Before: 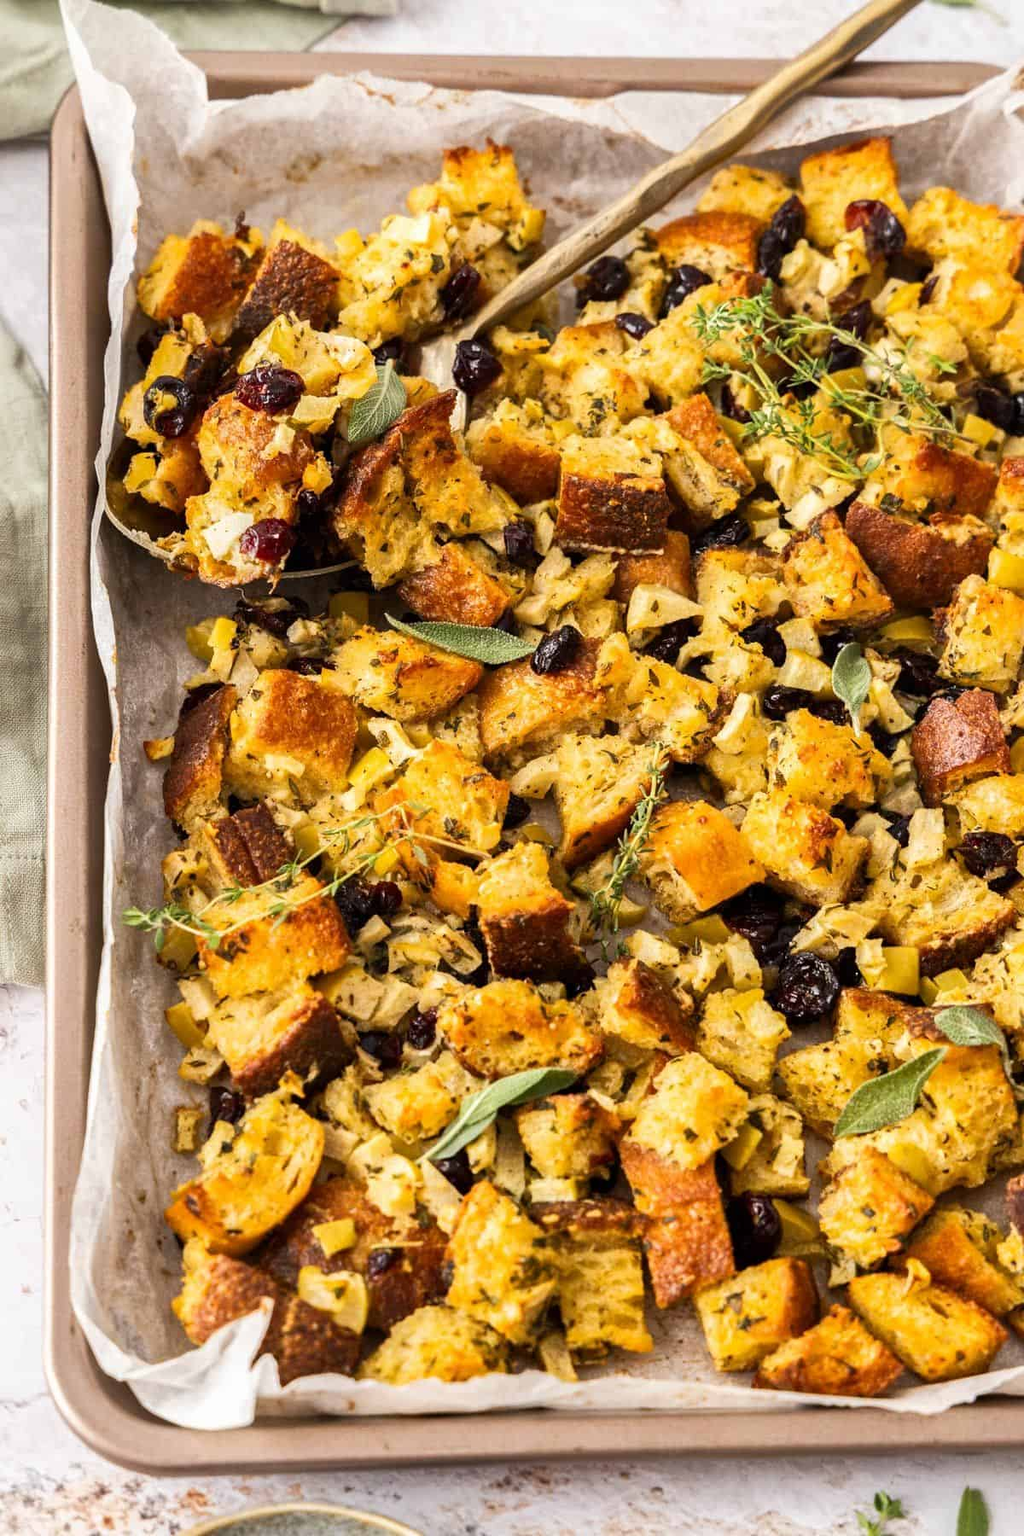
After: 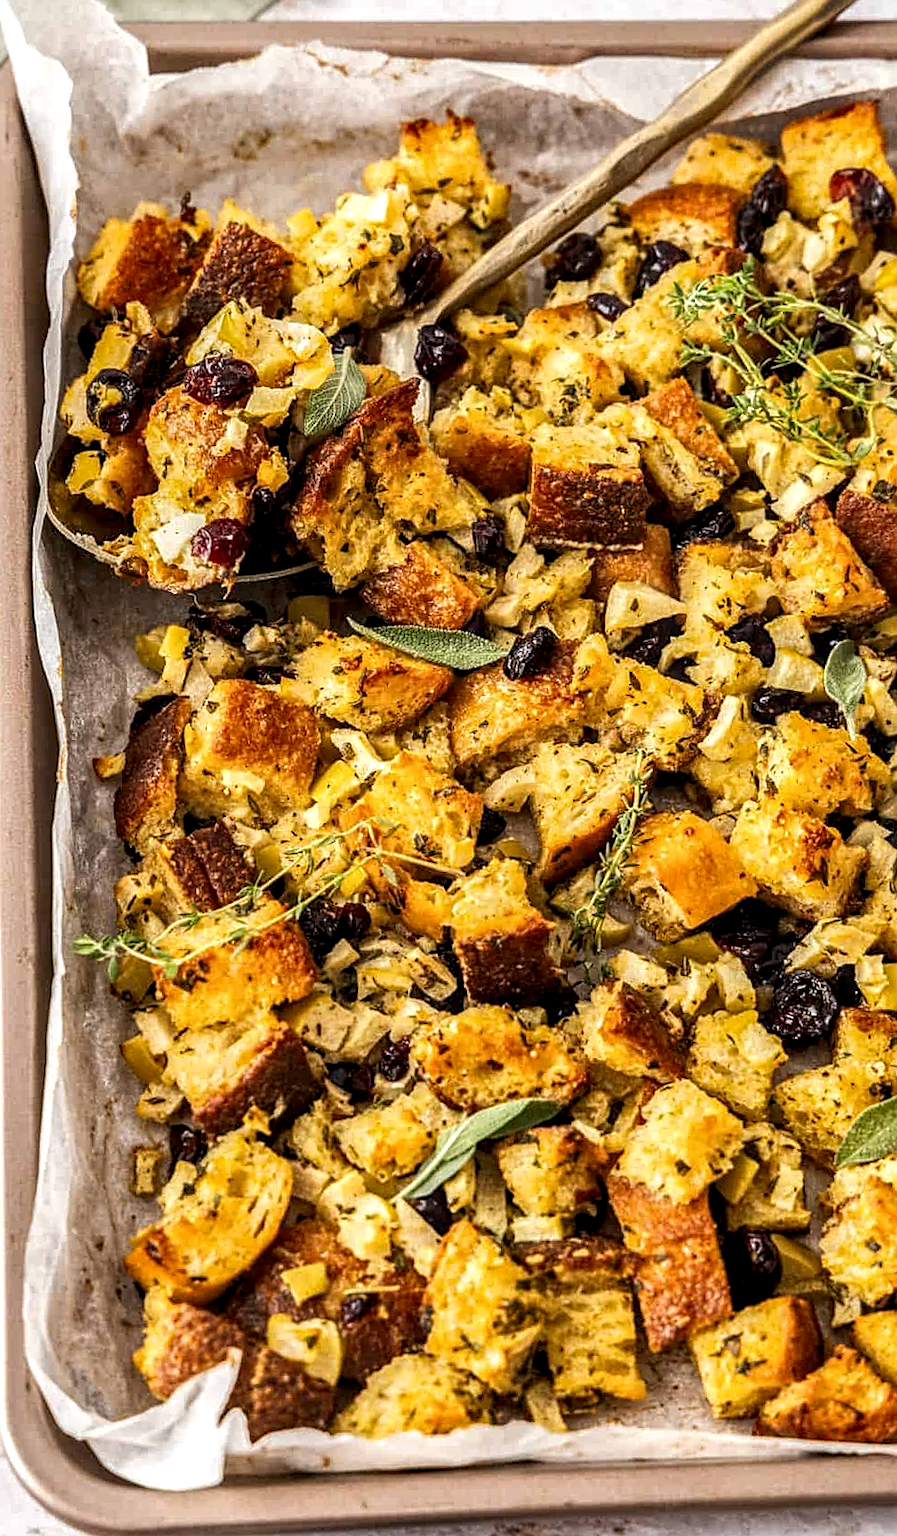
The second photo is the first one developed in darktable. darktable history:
local contrast: highlights 29%, detail 150%
crop and rotate: angle 1.01°, left 4.377%, top 1.118%, right 11.147%, bottom 2.48%
sharpen: on, module defaults
